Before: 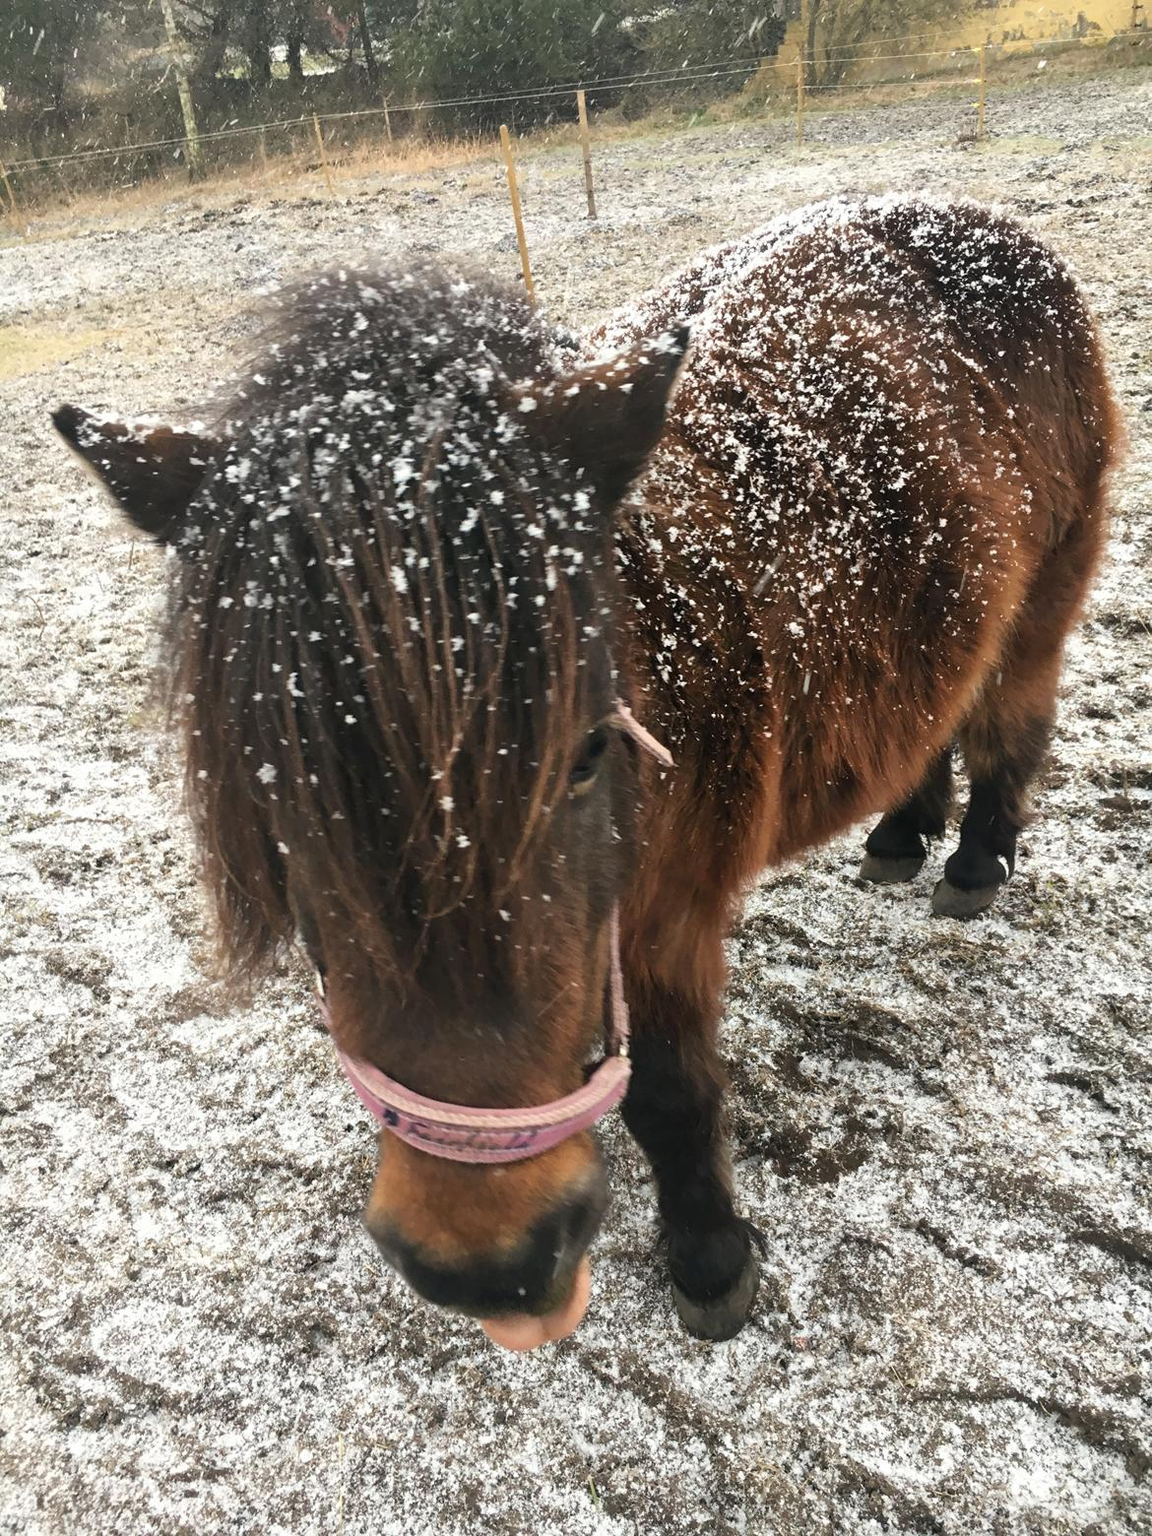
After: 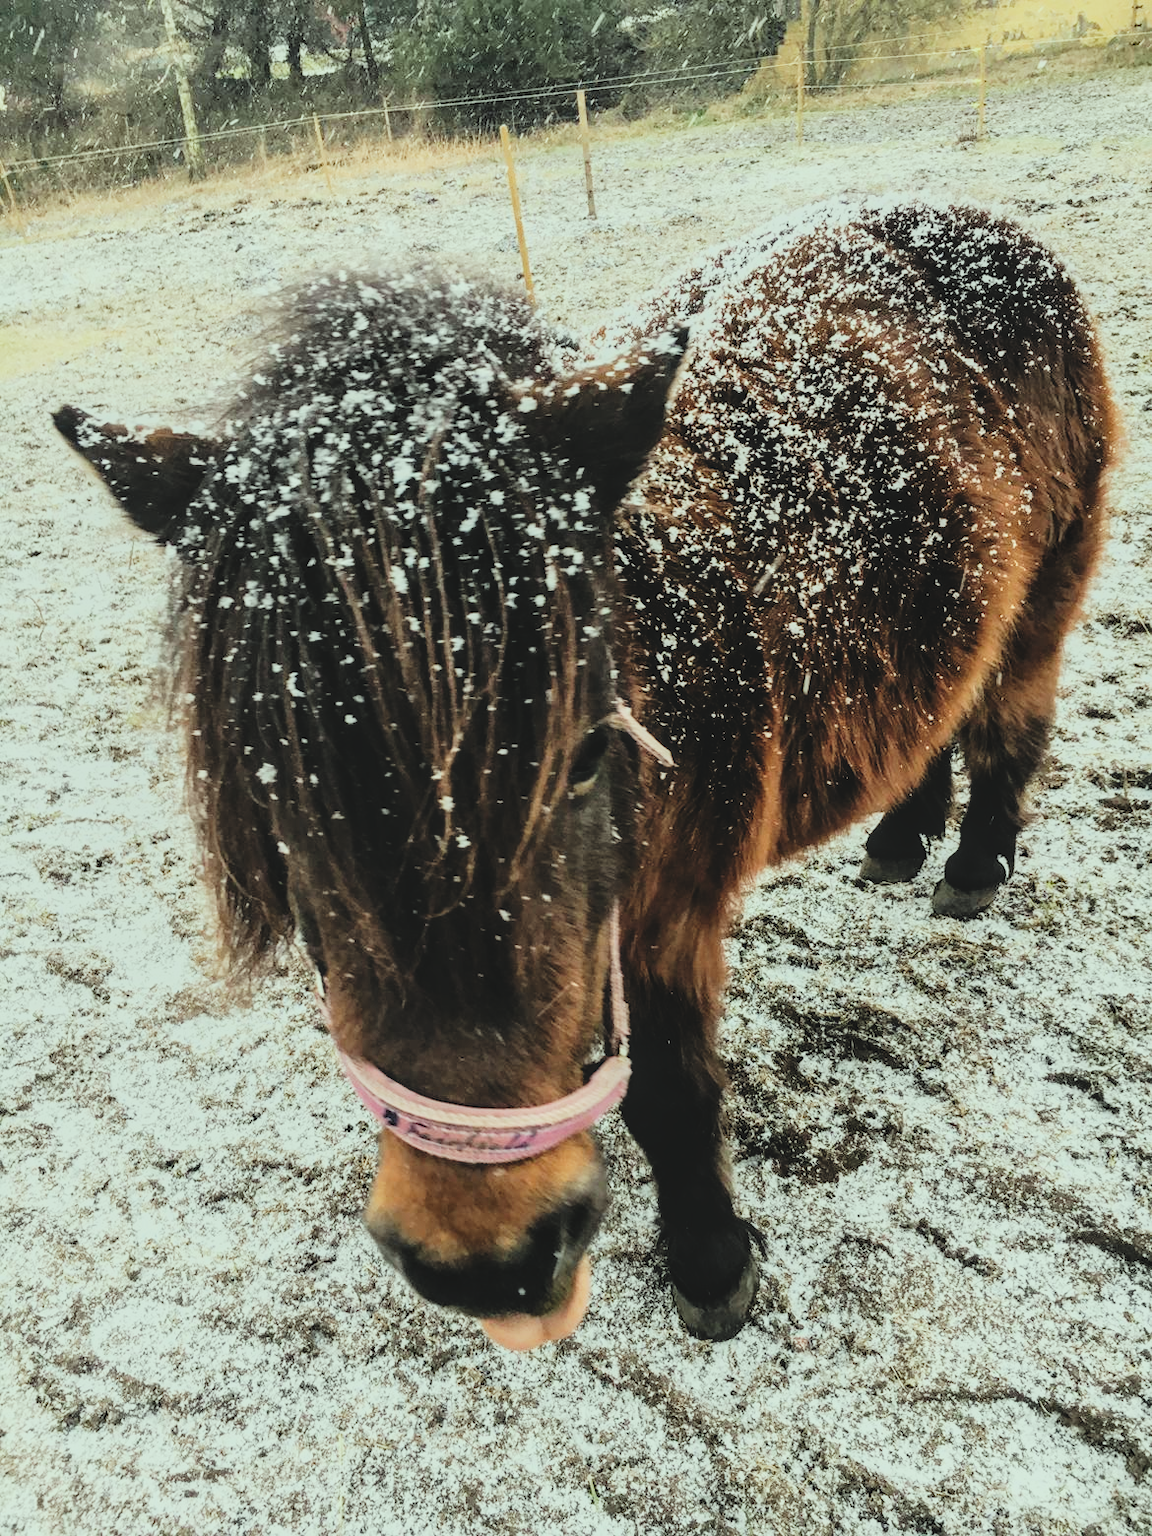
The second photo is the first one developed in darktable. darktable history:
tone curve: curves: ch0 [(0, 0.087) (0.175, 0.178) (0.466, 0.498) (0.715, 0.764) (1, 0.961)]; ch1 [(0, 0) (0.437, 0.398) (0.476, 0.466) (0.505, 0.505) (0.534, 0.544) (0.612, 0.605) (0.641, 0.643) (1, 1)]; ch2 [(0, 0) (0.359, 0.379) (0.427, 0.453) (0.489, 0.495) (0.531, 0.534) (0.579, 0.579) (1, 1)], preserve colors none
filmic rgb: black relative exposure -7.2 EV, white relative exposure 5.35 EV, threshold 2.96 EV, hardness 3.02, color science v6 (2022), enable highlight reconstruction true
exposure: exposure -0.211 EV, compensate highlight preservation false
tone equalizer: -8 EV -0.727 EV, -7 EV -0.68 EV, -6 EV -0.603 EV, -5 EV -0.392 EV, -3 EV 0.387 EV, -2 EV 0.6 EV, -1 EV 0.686 EV, +0 EV 0.768 EV
color correction: highlights a* -8.66, highlights b* 3.16
local contrast: on, module defaults
